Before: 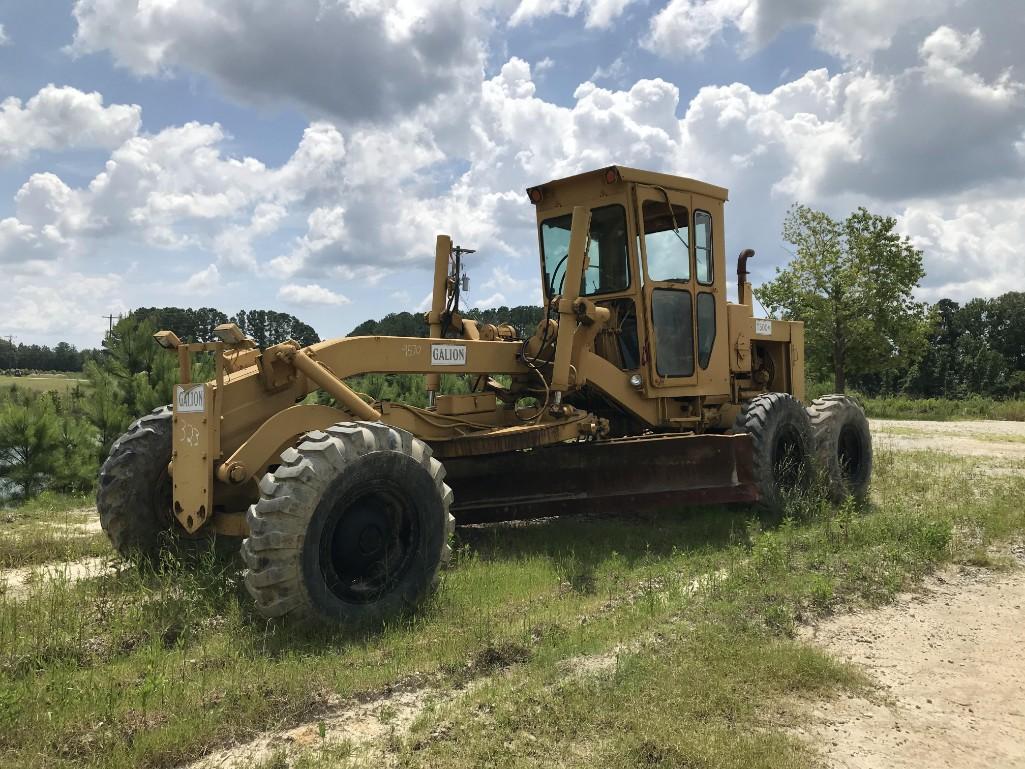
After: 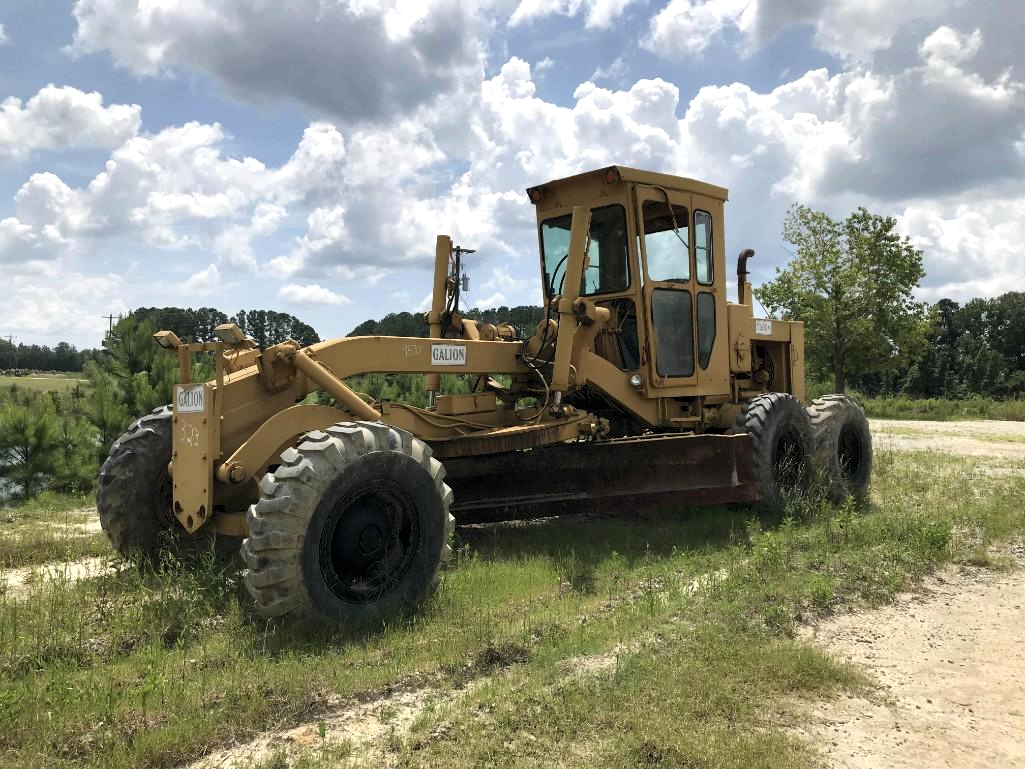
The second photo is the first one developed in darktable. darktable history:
levels: levels [0.026, 0.507, 0.987]
exposure: black level correction 0.001, exposure 0.192 EV, compensate highlight preservation false
